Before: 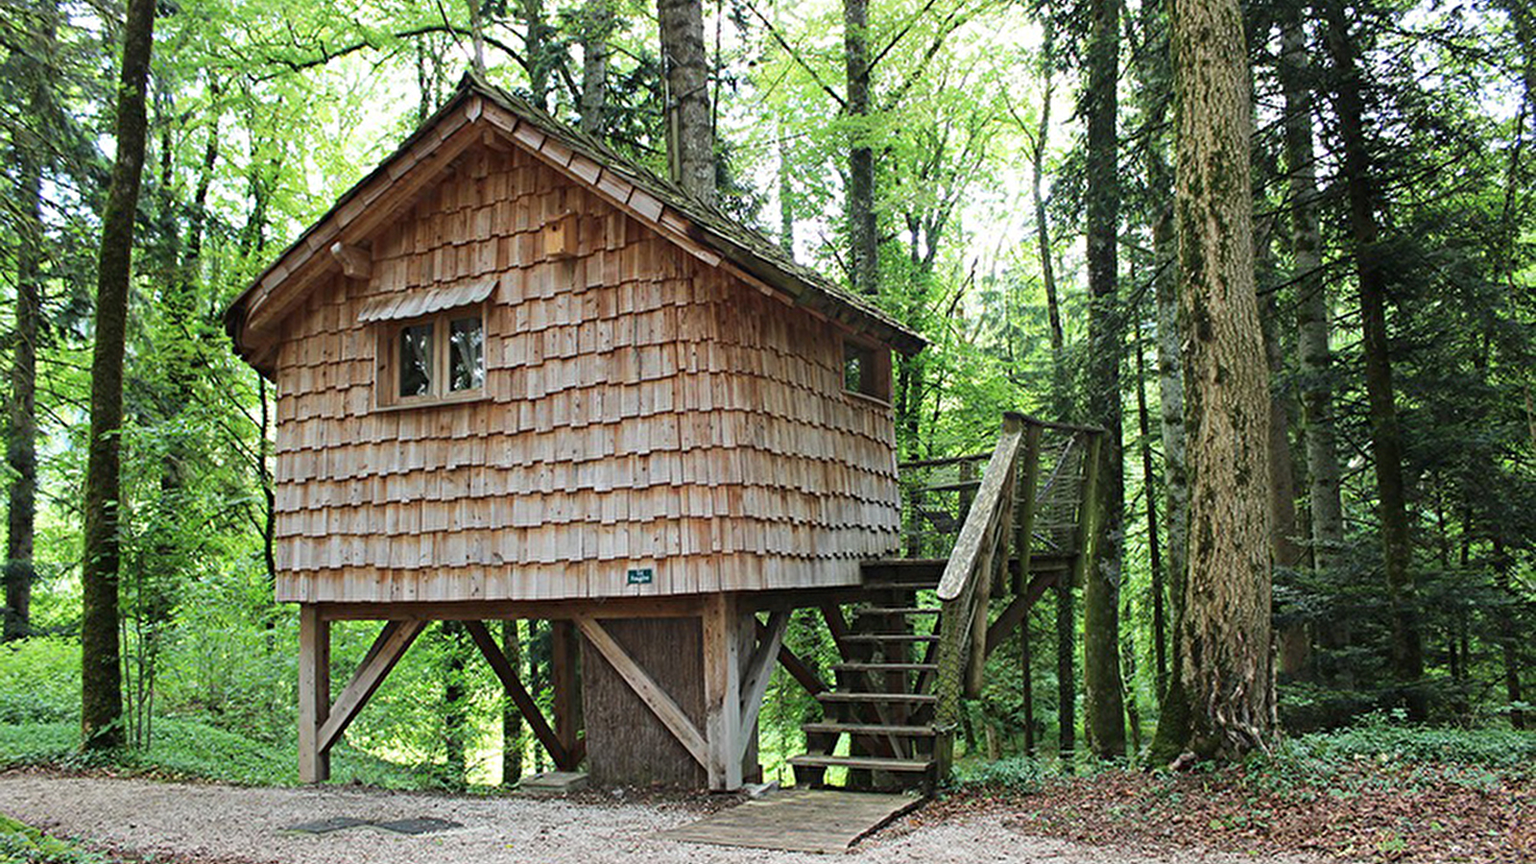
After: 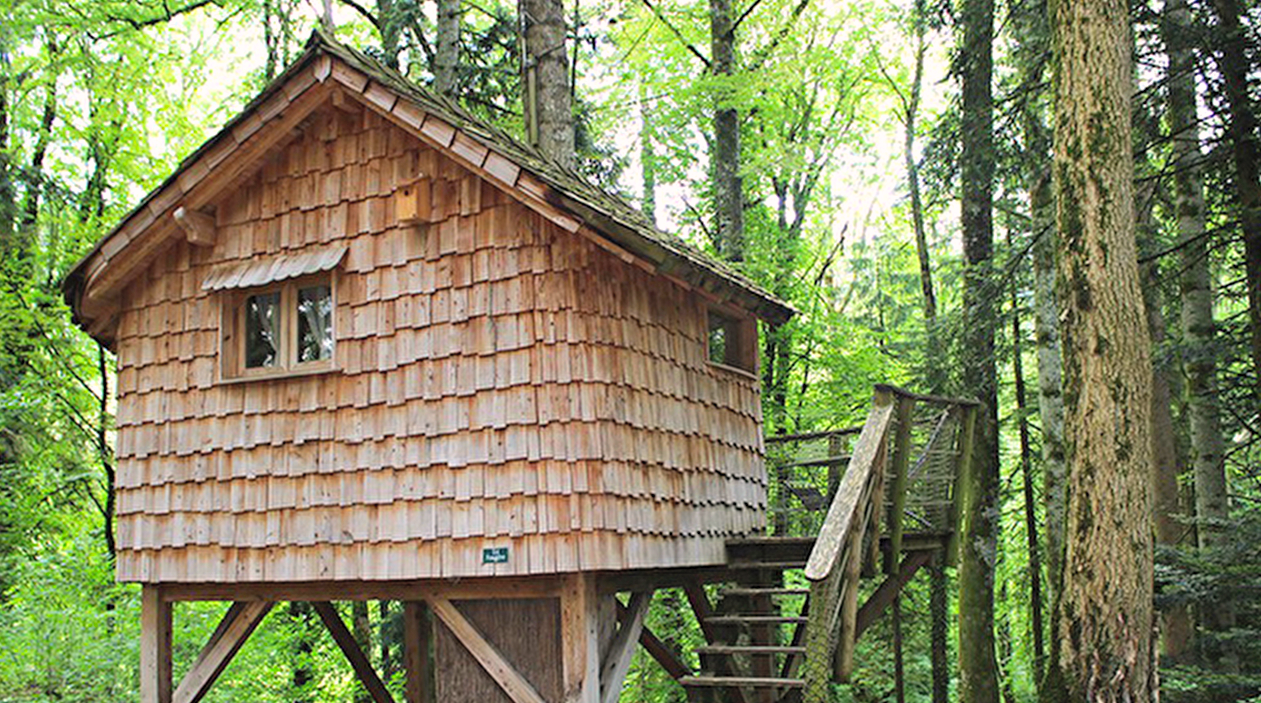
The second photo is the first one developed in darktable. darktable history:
crop and rotate: left 10.77%, top 5.1%, right 10.41%, bottom 16.76%
color correction: highlights a* 3.22, highlights b* 1.93, saturation 1.19
contrast brightness saturation: brightness 0.15
